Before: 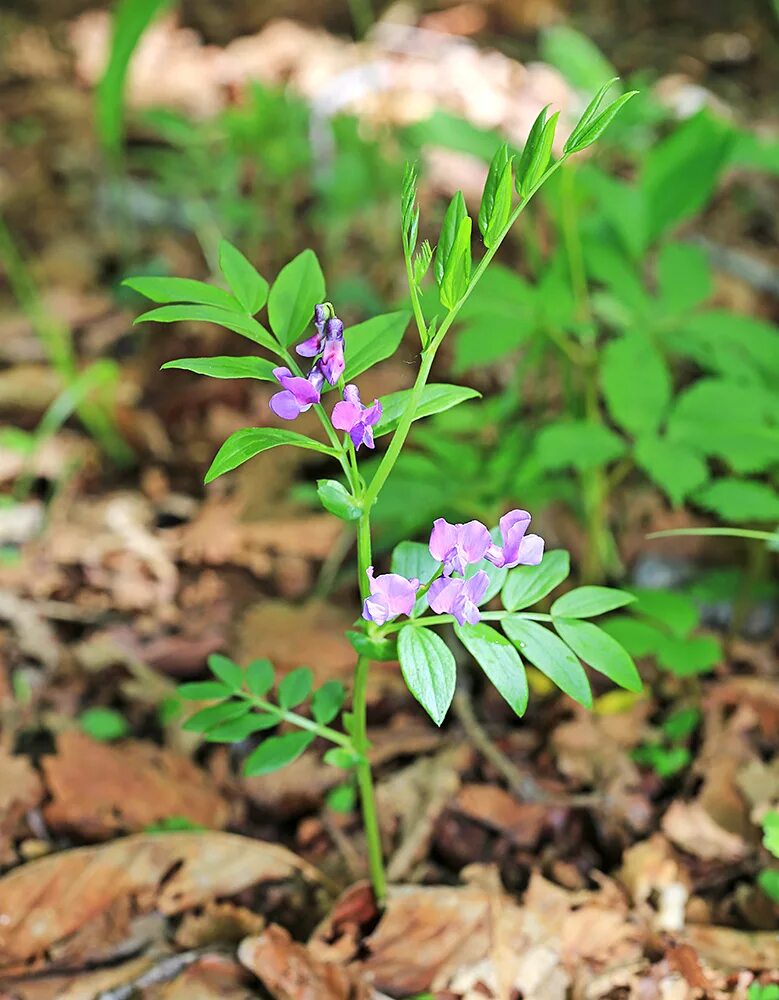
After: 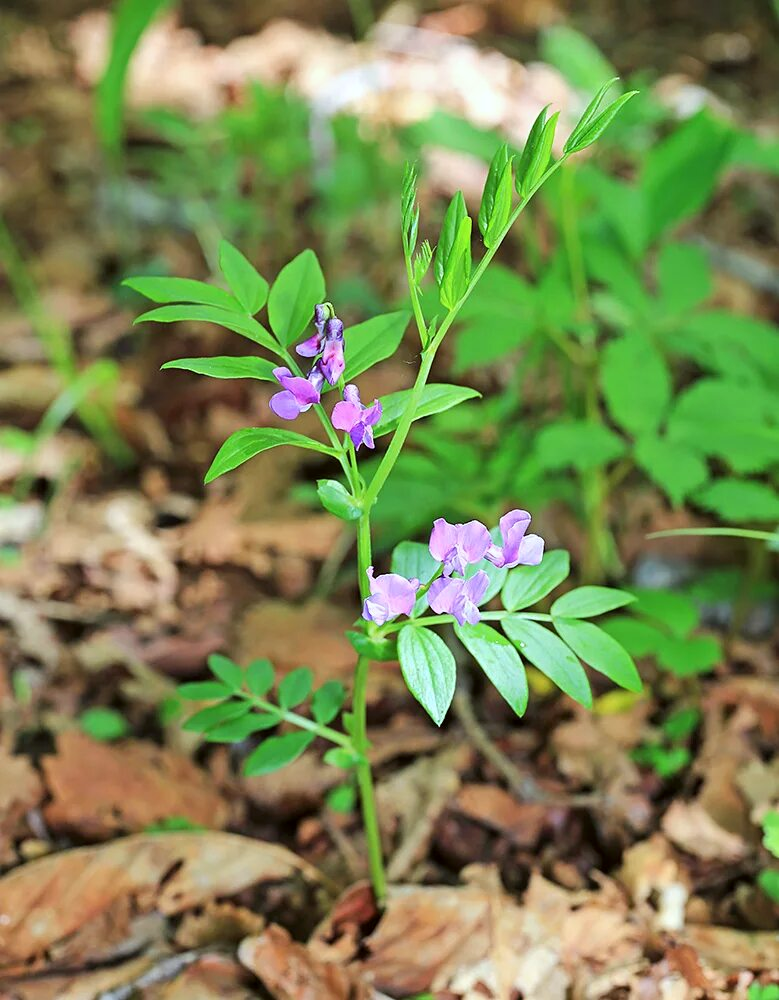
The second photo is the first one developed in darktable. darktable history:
color zones: curves: ch1 [(0.25, 0.5) (0.747, 0.71)]
color correction: highlights a* -2.96, highlights b* -2.87, shadows a* 1.99, shadows b* 2.63
